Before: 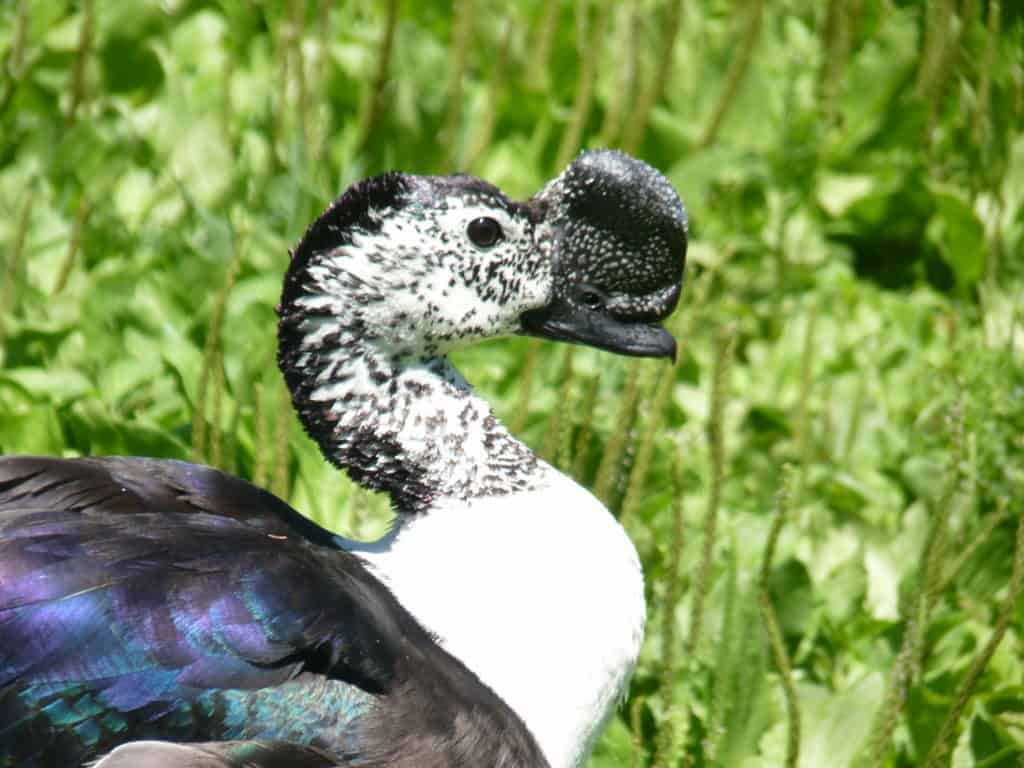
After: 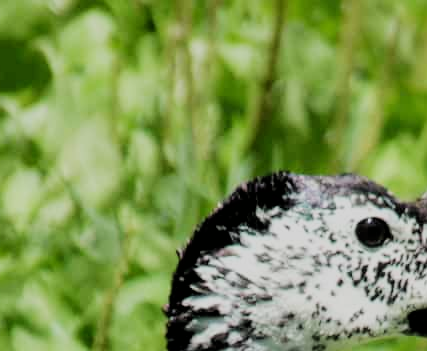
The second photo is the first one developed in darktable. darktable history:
filmic rgb: black relative exposure -4.14 EV, white relative exposure 5.1 EV, hardness 2.15, contrast 1.165, contrast in shadows safe
crop and rotate: left 10.955%, top 0.084%, right 47.257%, bottom 54.131%
